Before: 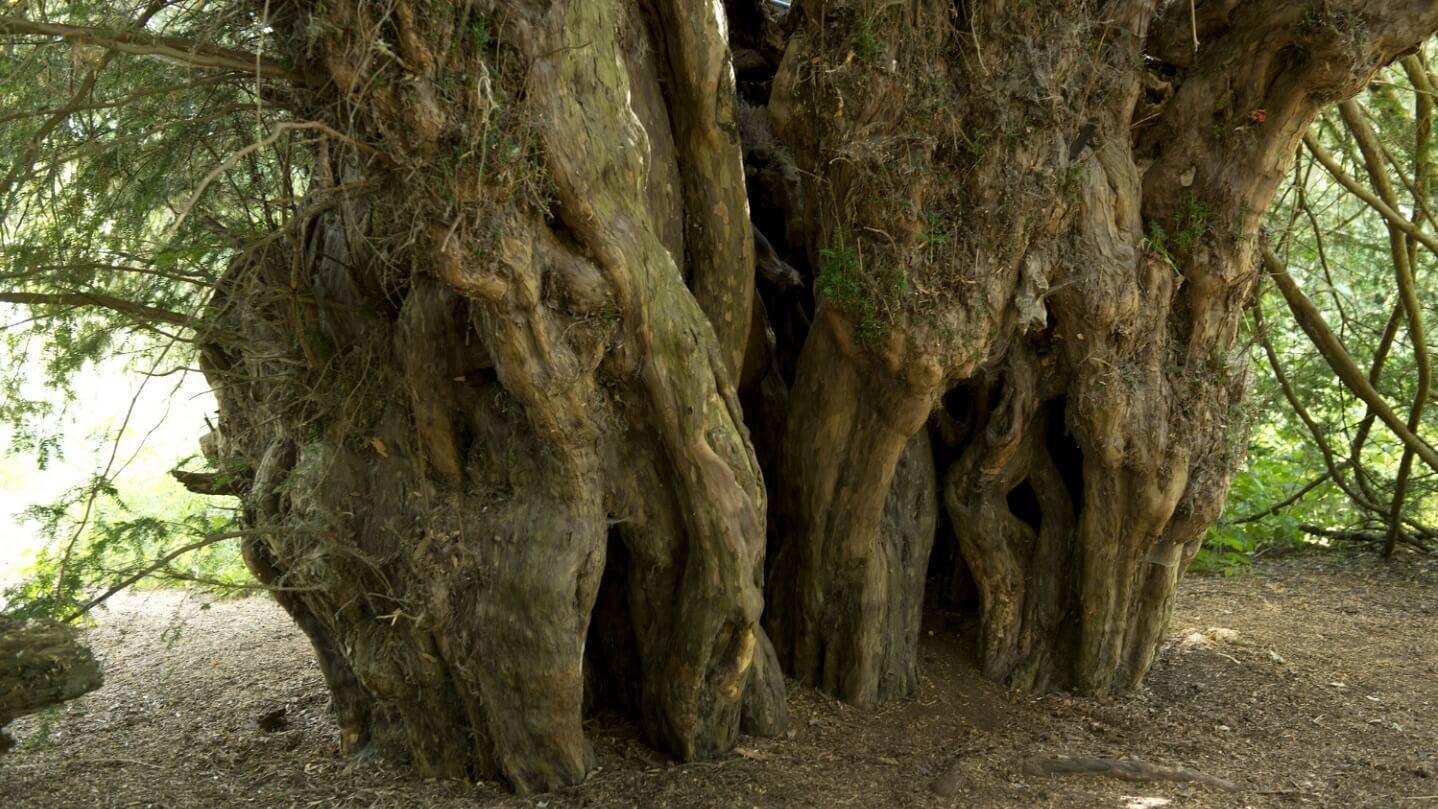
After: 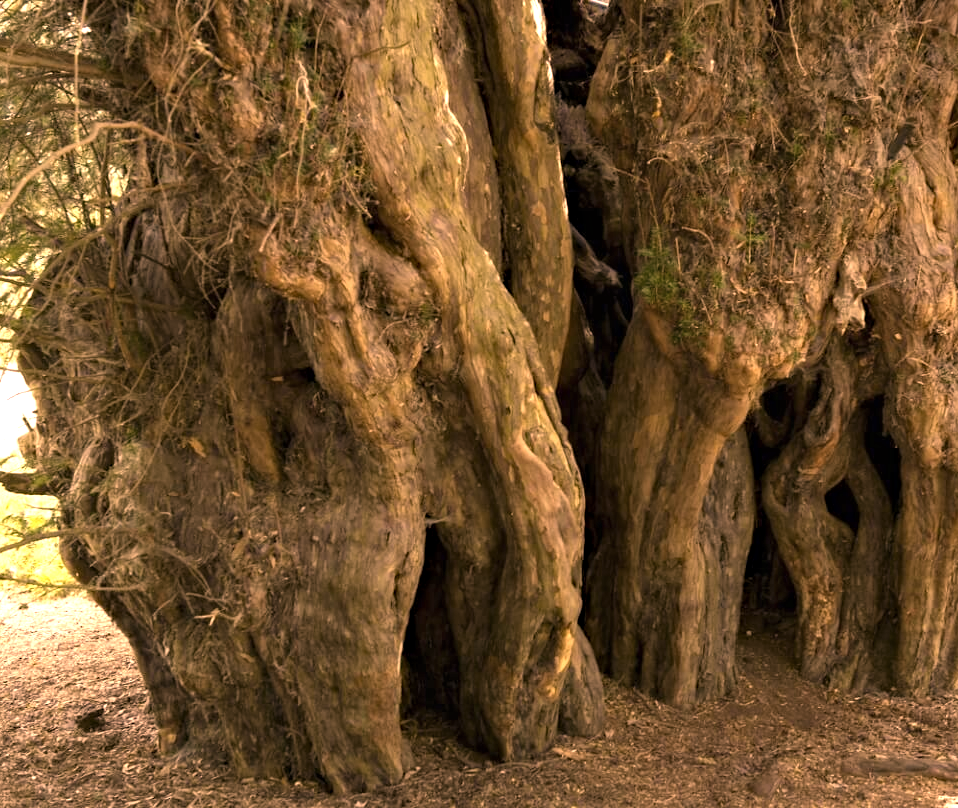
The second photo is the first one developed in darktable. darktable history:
crop and rotate: left 12.673%, right 20.66%
haze removal: strength 0.29, distance 0.25, compatibility mode true, adaptive false
exposure: black level correction 0, exposure 1.1 EV, compensate highlight preservation false
color correction: highlights a* 40, highlights b* 40, saturation 0.69
